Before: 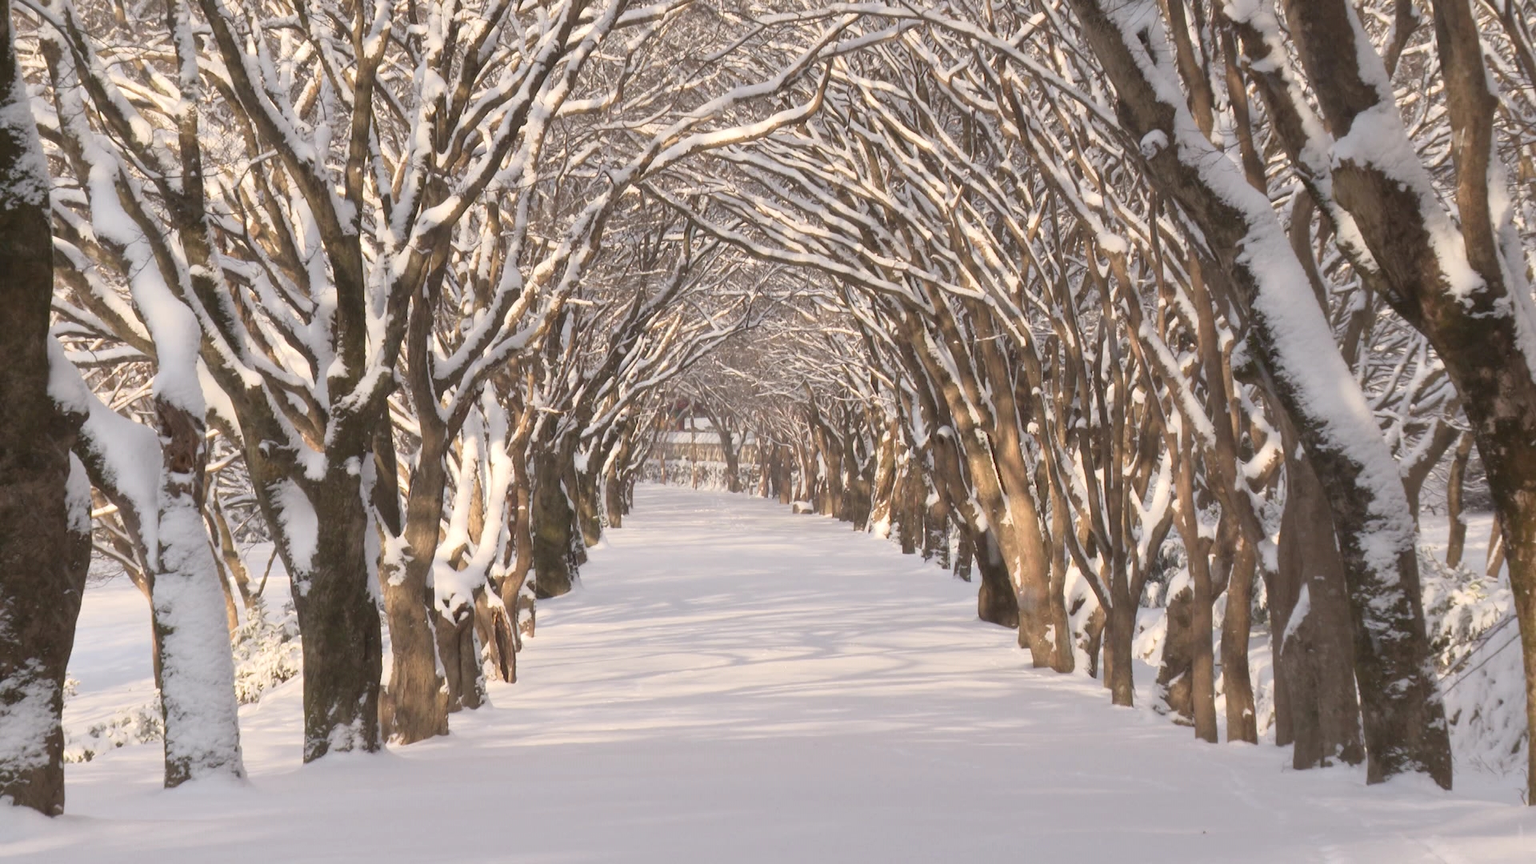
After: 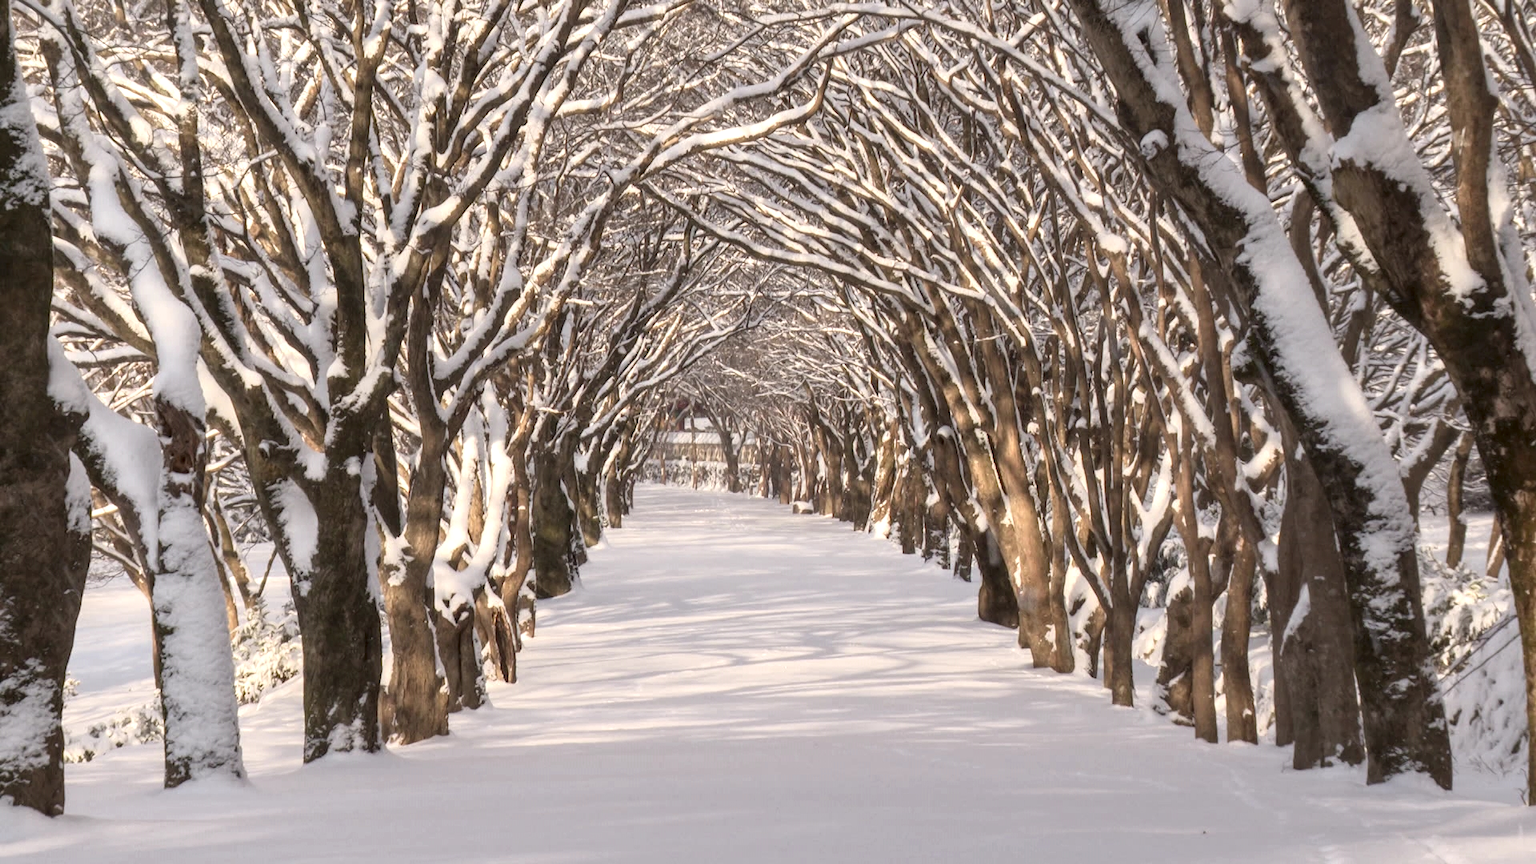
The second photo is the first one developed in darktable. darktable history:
local contrast: detail 152%
